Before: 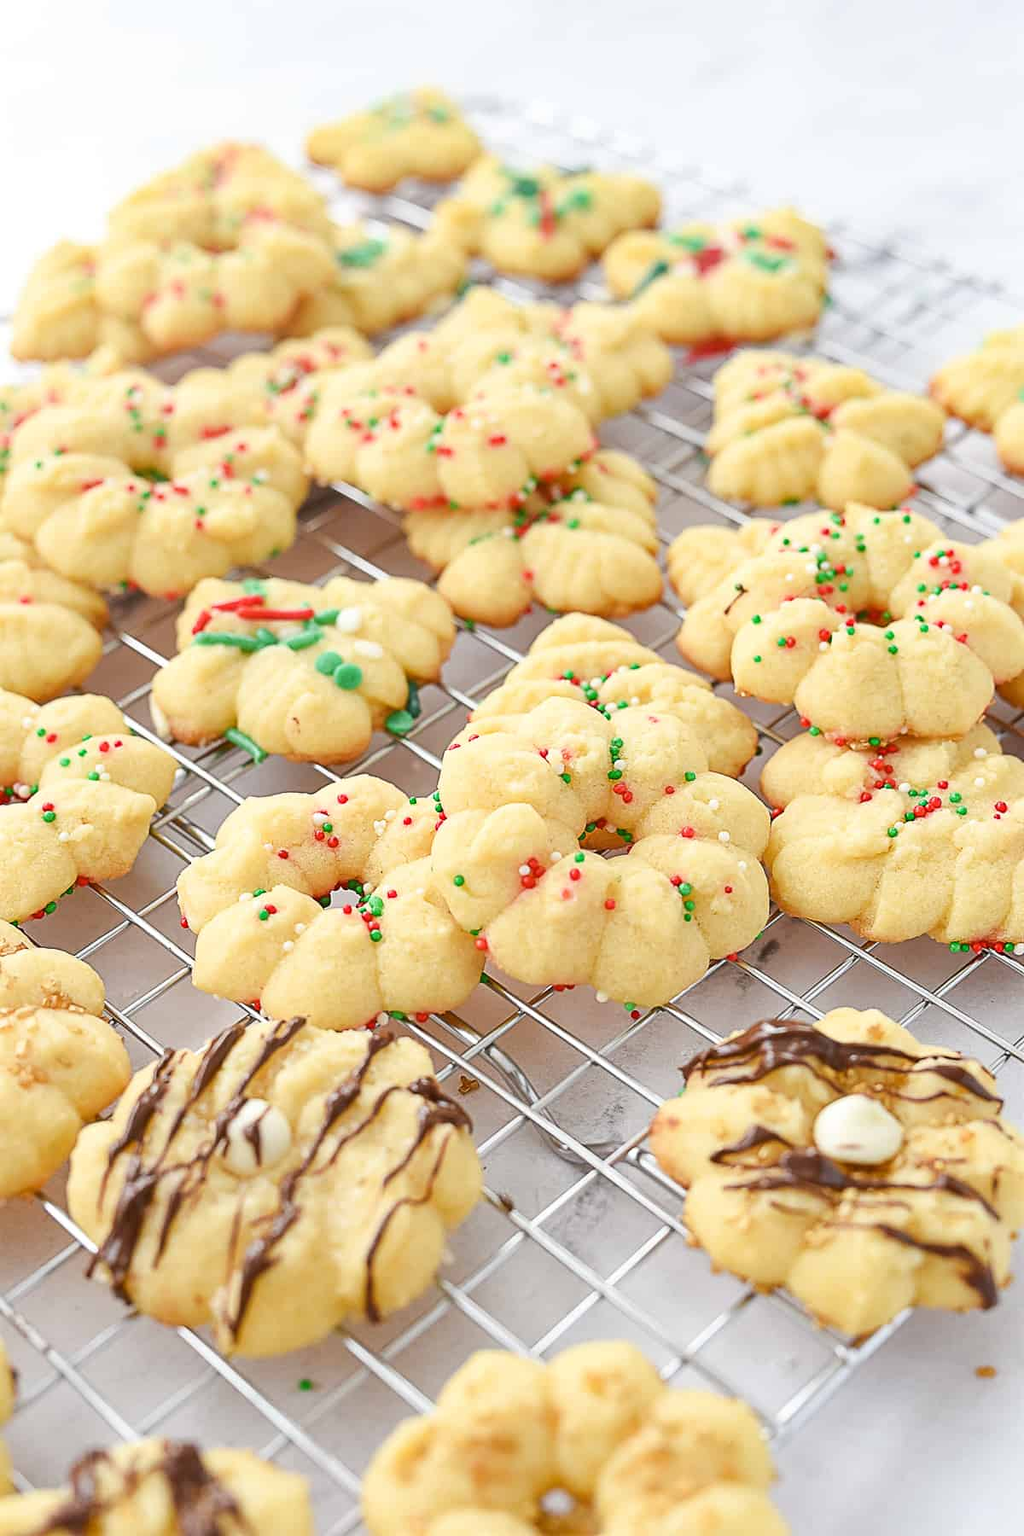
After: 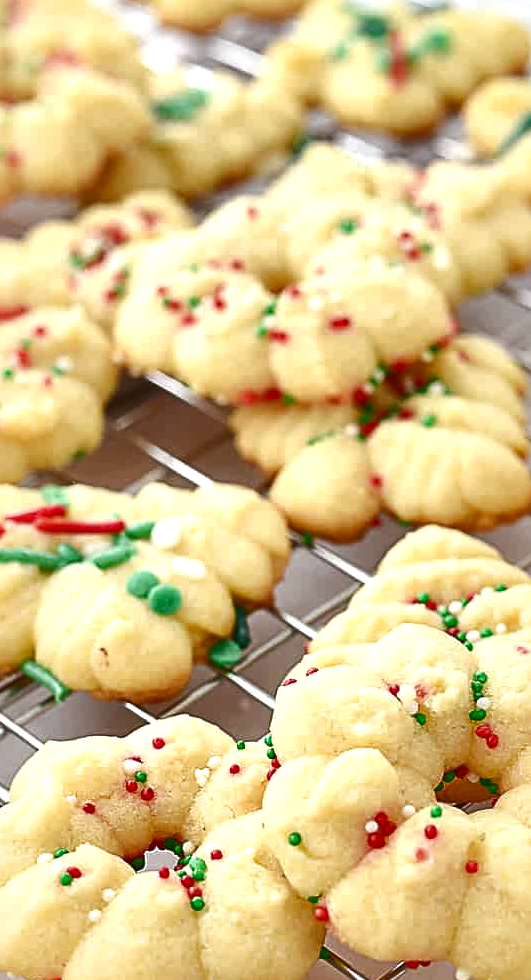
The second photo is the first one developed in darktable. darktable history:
crop: left 20.265%, top 10.758%, right 35.44%, bottom 34.758%
local contrast: mode bilateral grid, contrast 44, coarseness 68, detail 215%, midtone range 0.2
